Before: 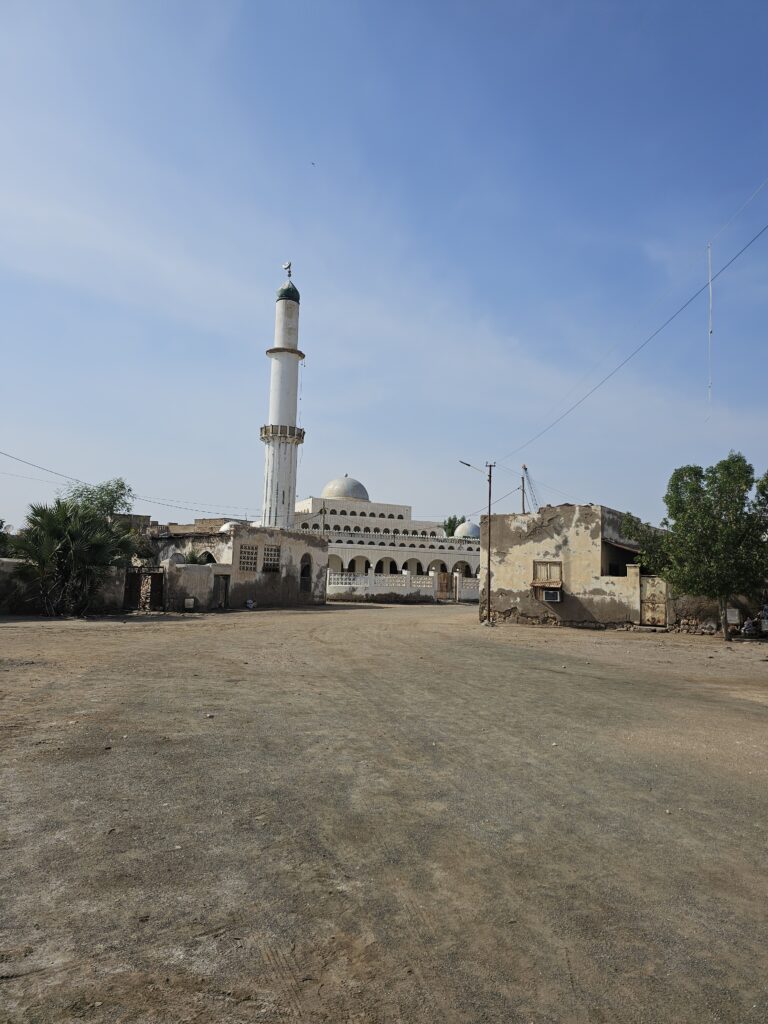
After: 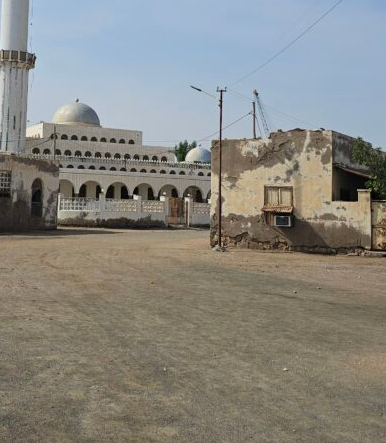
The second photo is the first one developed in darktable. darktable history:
color balance rgb: on, module defaults
crop: left 35.03%, top 36.625%, right 14.663%, bottom 20.057%
